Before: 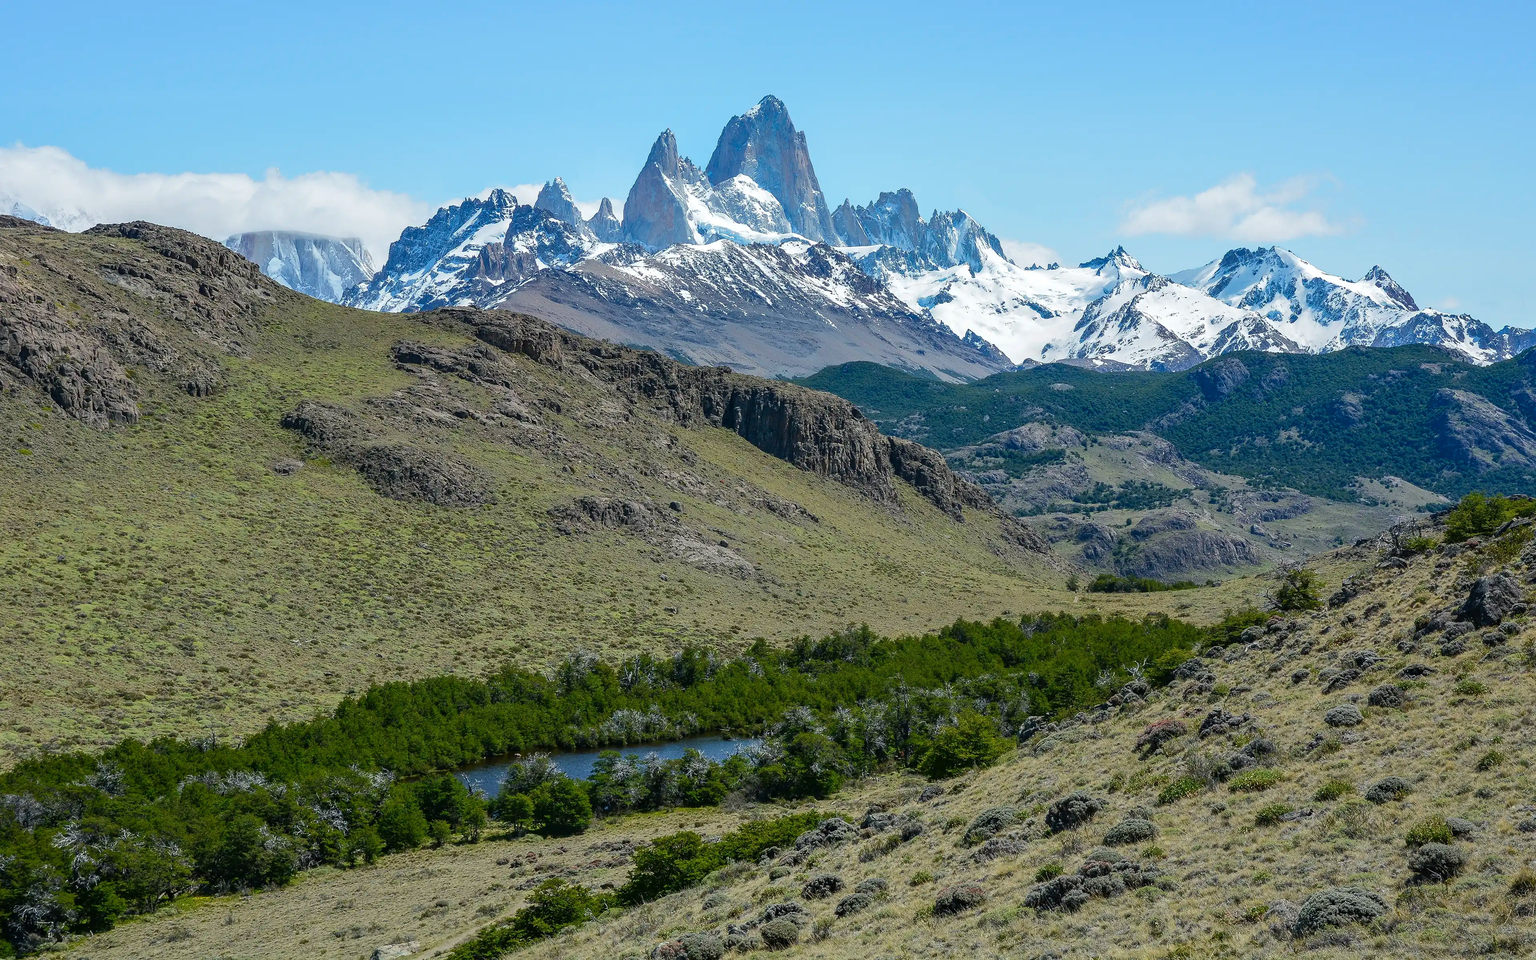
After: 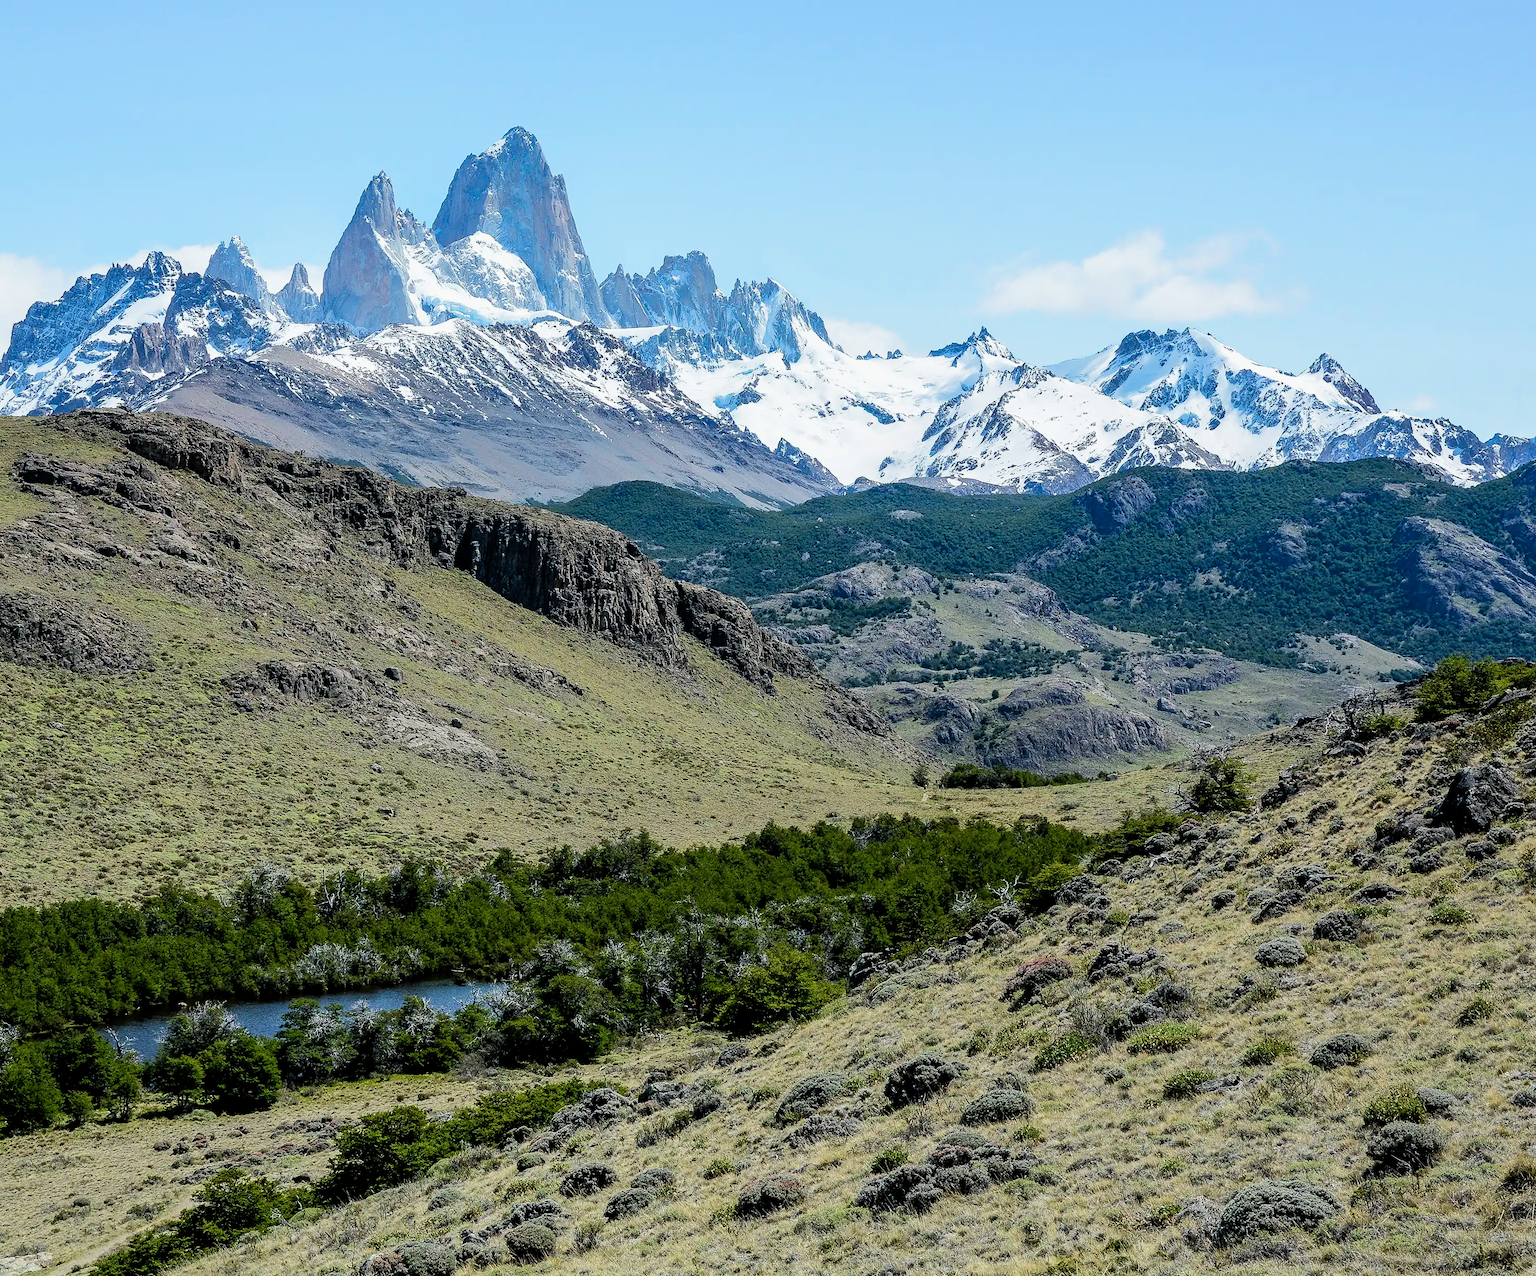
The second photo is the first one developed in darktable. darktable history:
filmic rgb: middle gray luminance 12.49%, black relative exposure -10.2 EV, white relative exposure 3.47 EV, threshold 2.96 EV, target black luminance 0%, hardness 5.77, latitude 45.01%, contrast 1.221, highlights saturation mix 6.18%, shadows ↔ highlights balance 26.38%, enable highlight reconstruction true
tone equalizer: -8 EV -0.455 EV, -7 EV -0.428 EV, -6 EV -0.359 EV, -5 EV -0.233 EV, -3 EV 0.234 EV, -2 EV 0.346 EV, -1 EV 0.405 EV, +0 EV 0.444 EV
crop and rotate: left 24.808%
